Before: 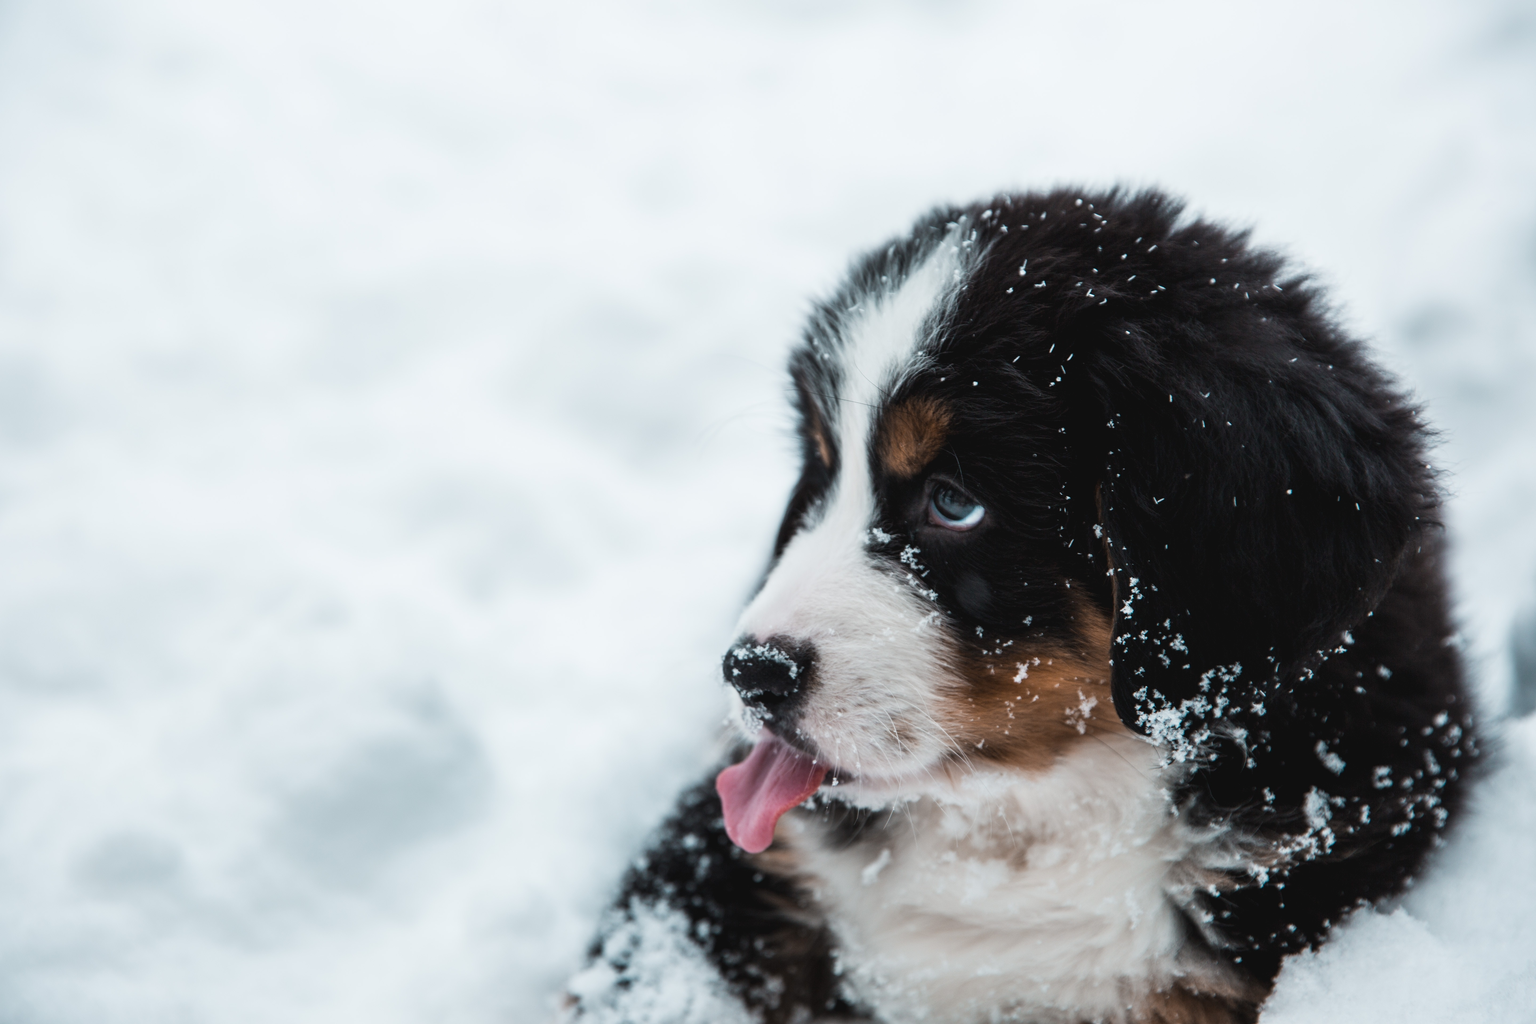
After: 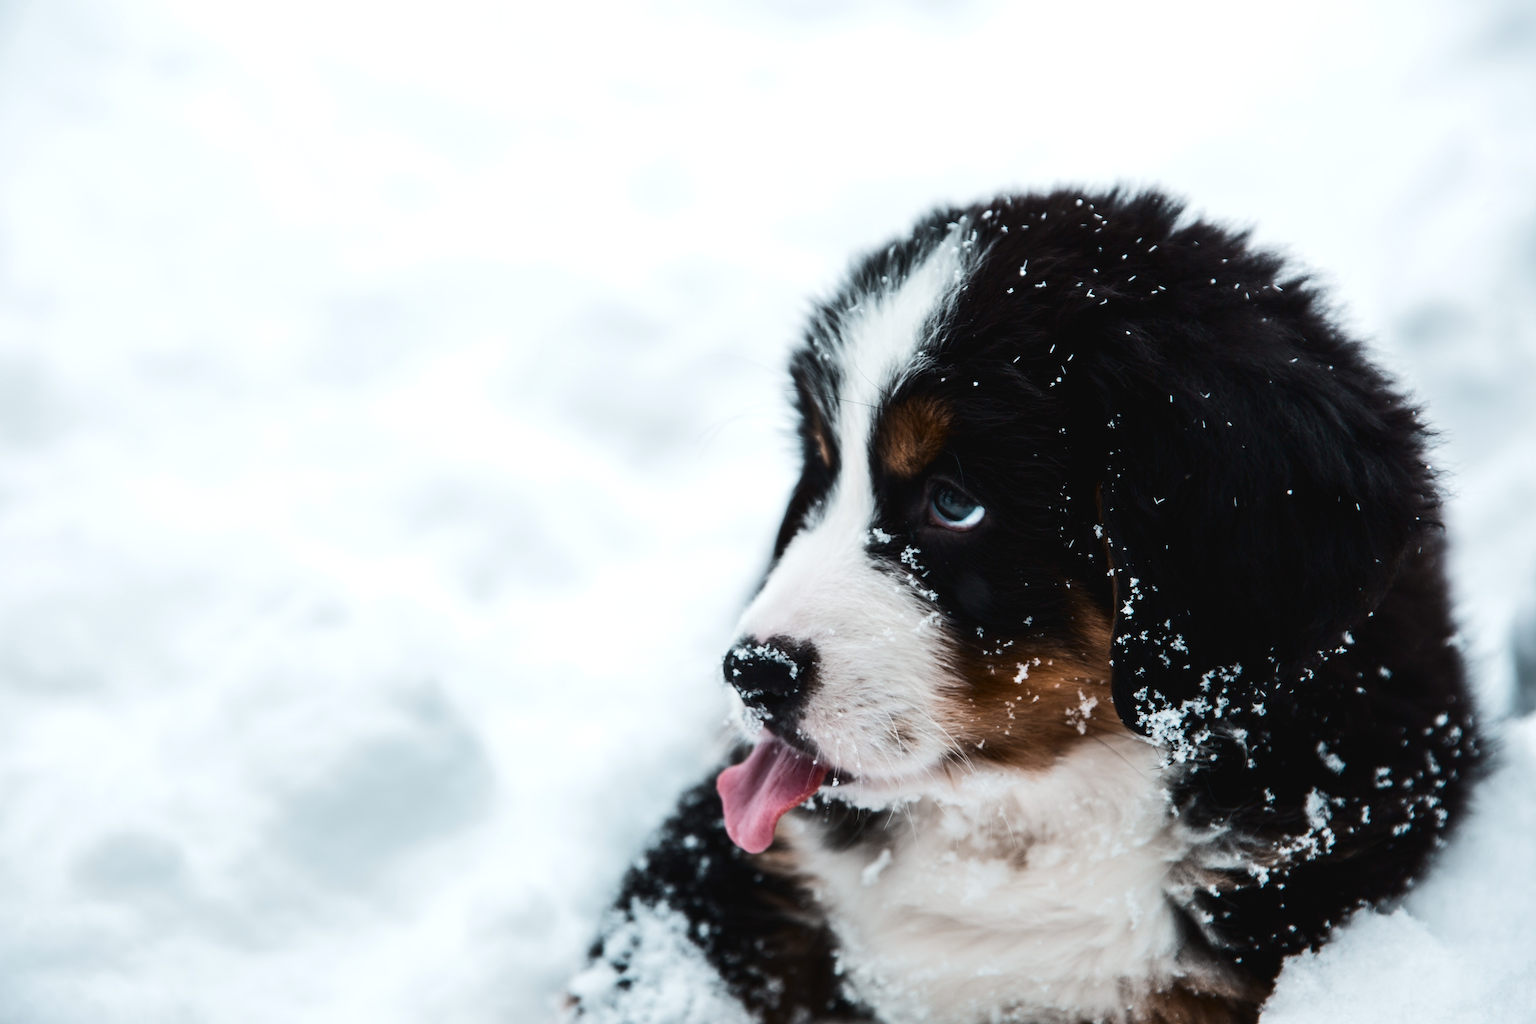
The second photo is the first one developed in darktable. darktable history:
exposure: exposure 0.221 EV, compensate highlight preservation false
tone curve: curves: ch0 [(0, 0) (0.003, 0.003) (0.011, 0.009) (0.025, 0.018) (0.044, 0.028) (0.069, 0.038) (0.1, 0.049) (0.136, 0.062) (0.177, 0.089) (0.224, 0.123) (0.277, 0.165) (0.335, 0.223) (0.399, 0.293) (0.468, 0.385) (0.543, 0.497) (0.623, 0.613) (0.709, 0.716) (0.801, 0.802) (0.898, 0.887) (1, 1)], color space Lab, independent channels, preserve colors none
